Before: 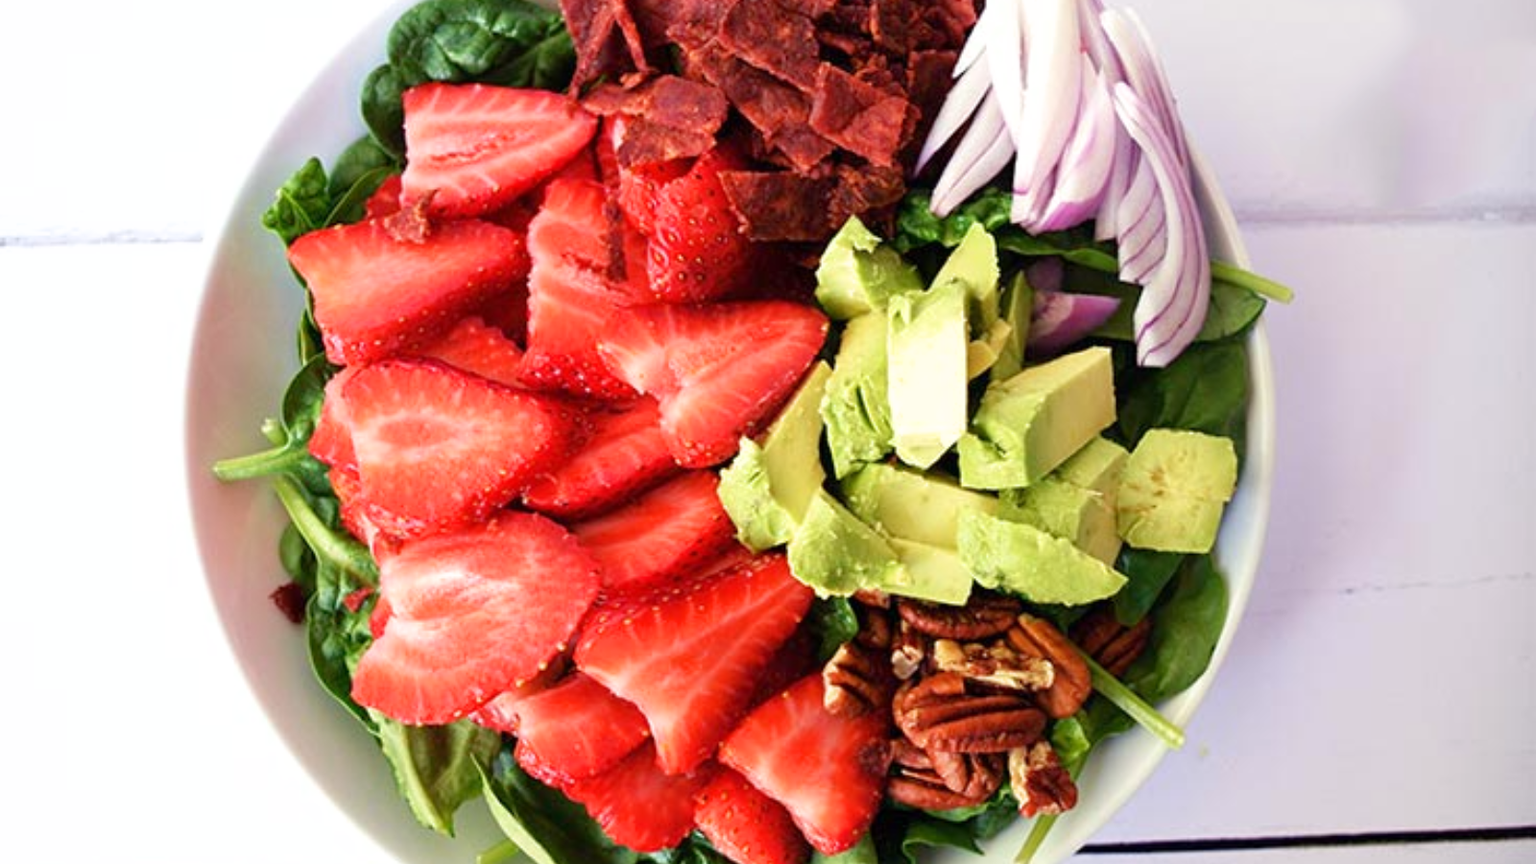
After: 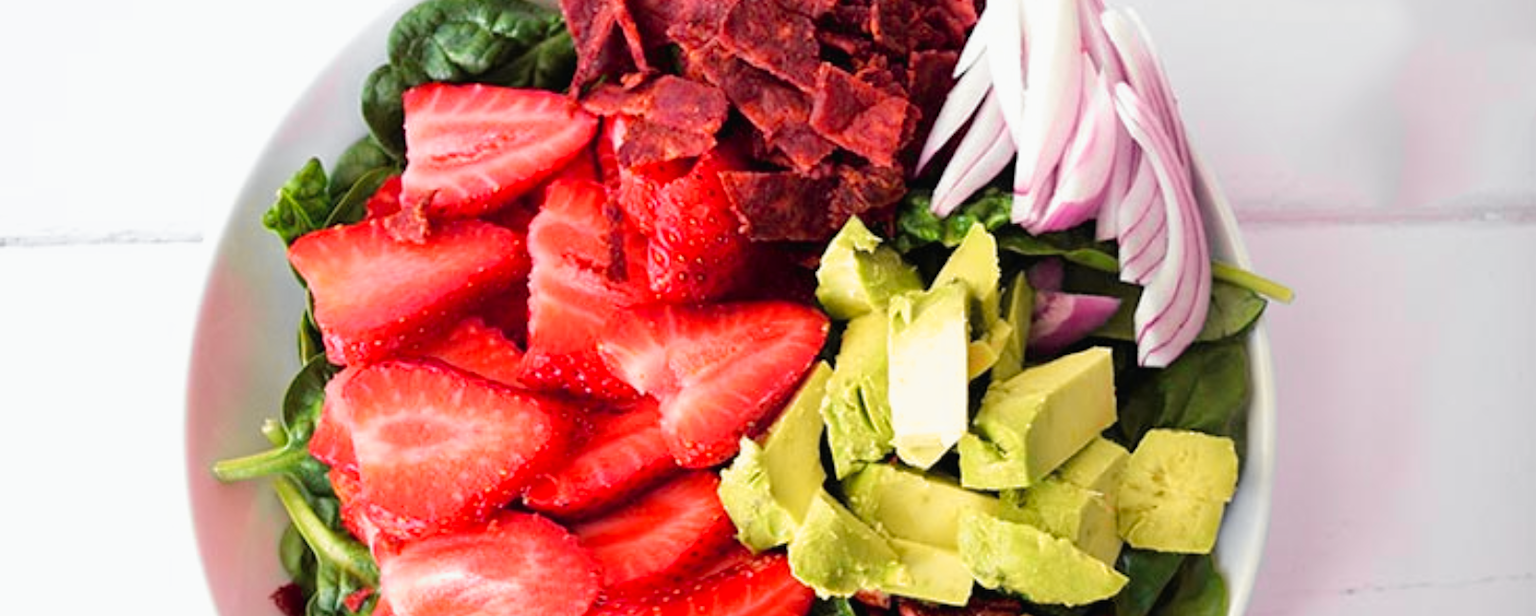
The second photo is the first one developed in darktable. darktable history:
tone curve: curves: ch0 [(0, 0.012) (0.036, 0.035) (0.274, 0.288) (0.504, 0.536) (0.844, 0.84) (1, 0.983)]; ch1 [(0, 0) (0.389, 0.403) (0.462, 0.486) (0.499, 0.498) (0.511, 0.502) (0.536, 0.547) (0.567, 0.588) (0.626, 0.645) (0.749, 0.781) (1, 1)]; ch2 [(0, 0) (0.457, 0.486) (0.5, 0.5) (0.56, 0.551) (0.615, 0.607) (0.704, 0.732) (1, 1)], color space Lab, independent channels, preserve colors none
crop: bottom 28.576%
